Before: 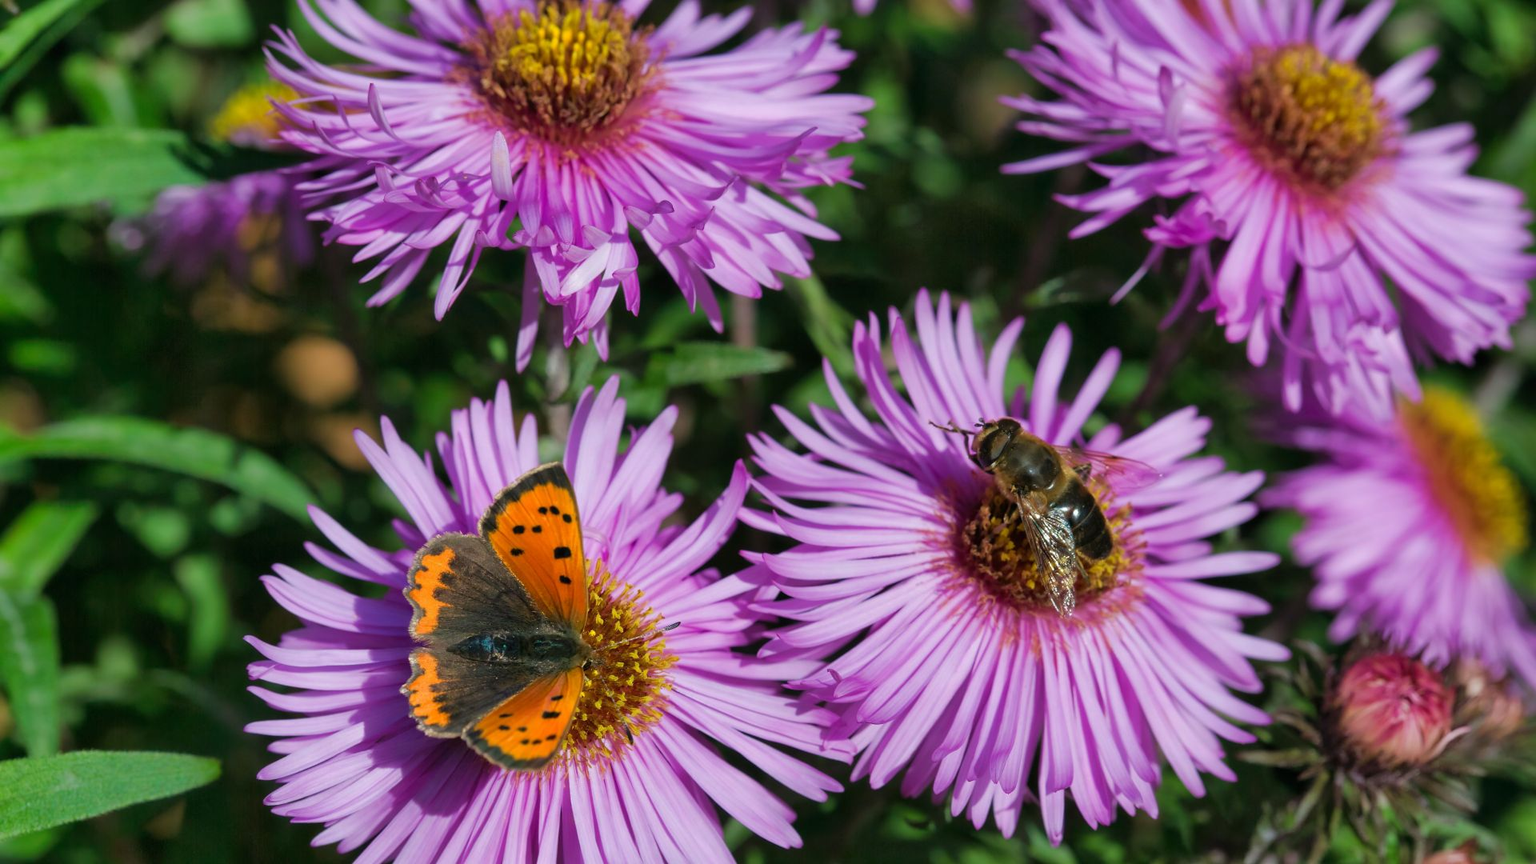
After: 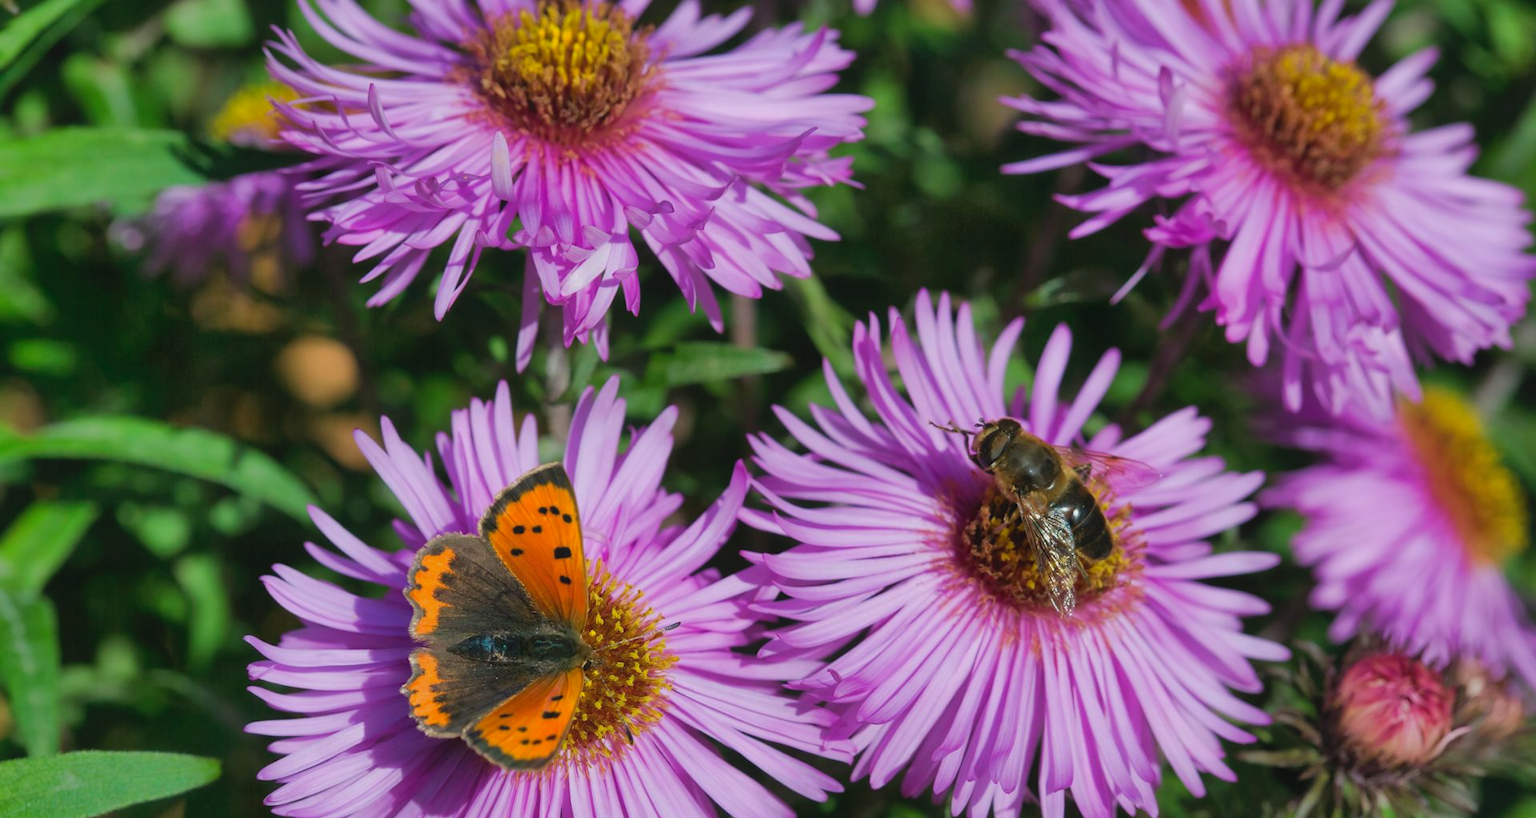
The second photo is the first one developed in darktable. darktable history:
crop and rotate: top 0.005%, bottom 5.193%
contrast equalizer: octaves 7, y [[0.601, 0.6, 0.598, 0.598, 0.6, 0.601], [0.5 ×6], [0.5 ×6], [0 ×6], [0 ×6]], mix -0.35
shadows and highlights: soften with gaussian
